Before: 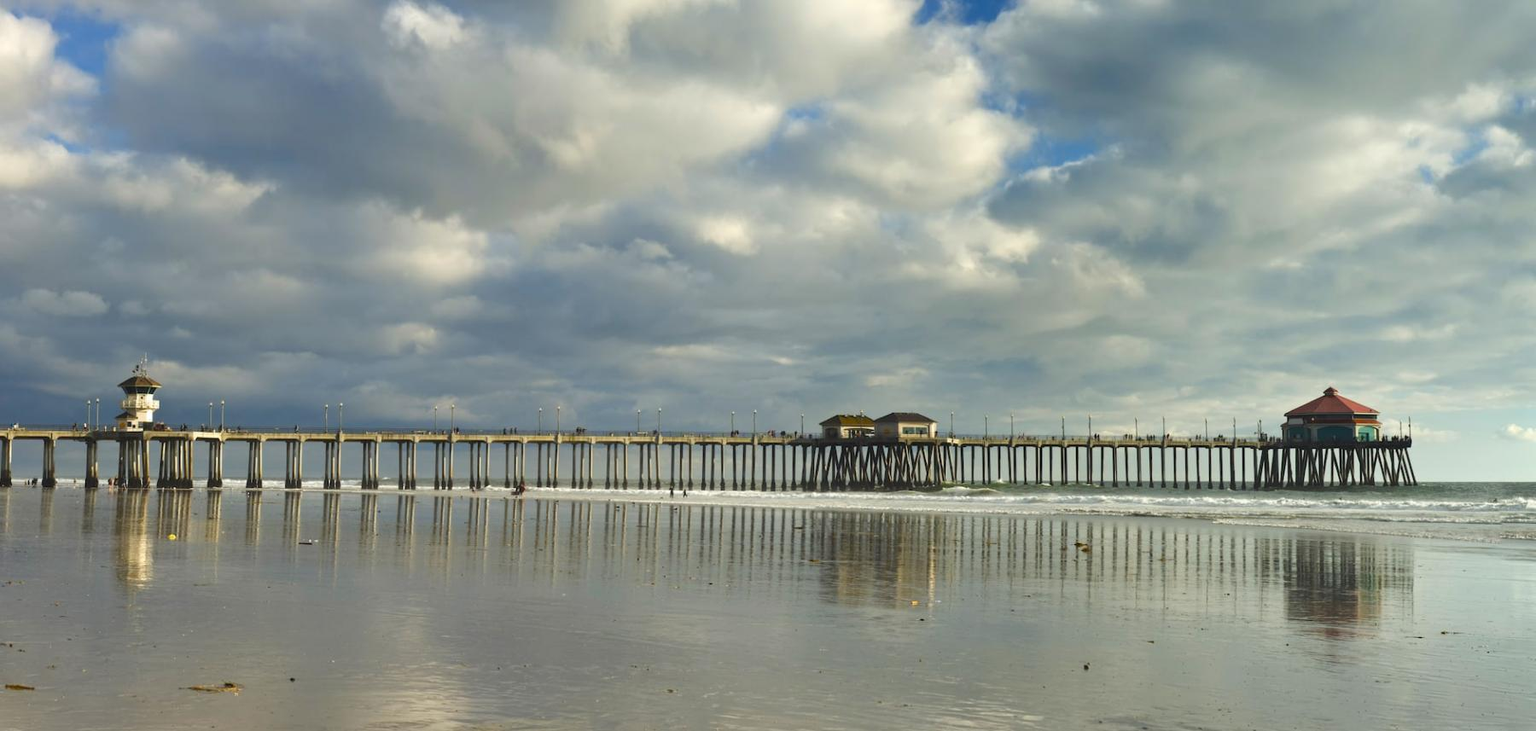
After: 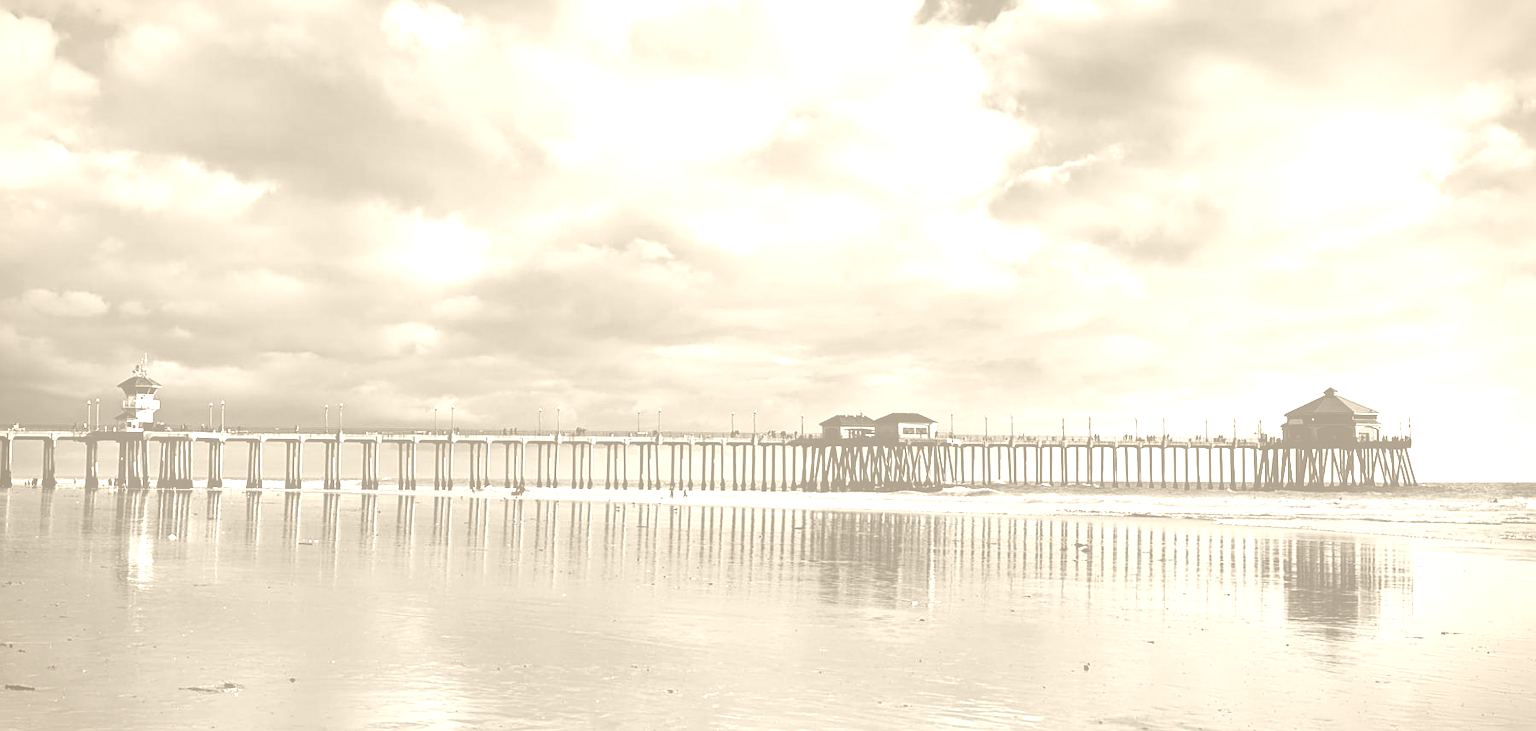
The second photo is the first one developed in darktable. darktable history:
filmic rgb: black relative exposure -4 EV, white relative exposure 3 EV, hardness 3.02, contrast 1.4
colorize: hue 36°, saturation 71%, lightness 80.79%
vignetting: fall-off start 88.53%, fall-off radius 44.2%, saturation 0.376, width/height ratio 1.161
contrast brightness saturation: contrast 0.19, brightness -0.24, saturation 0.11
sharpen: on, module defaults
